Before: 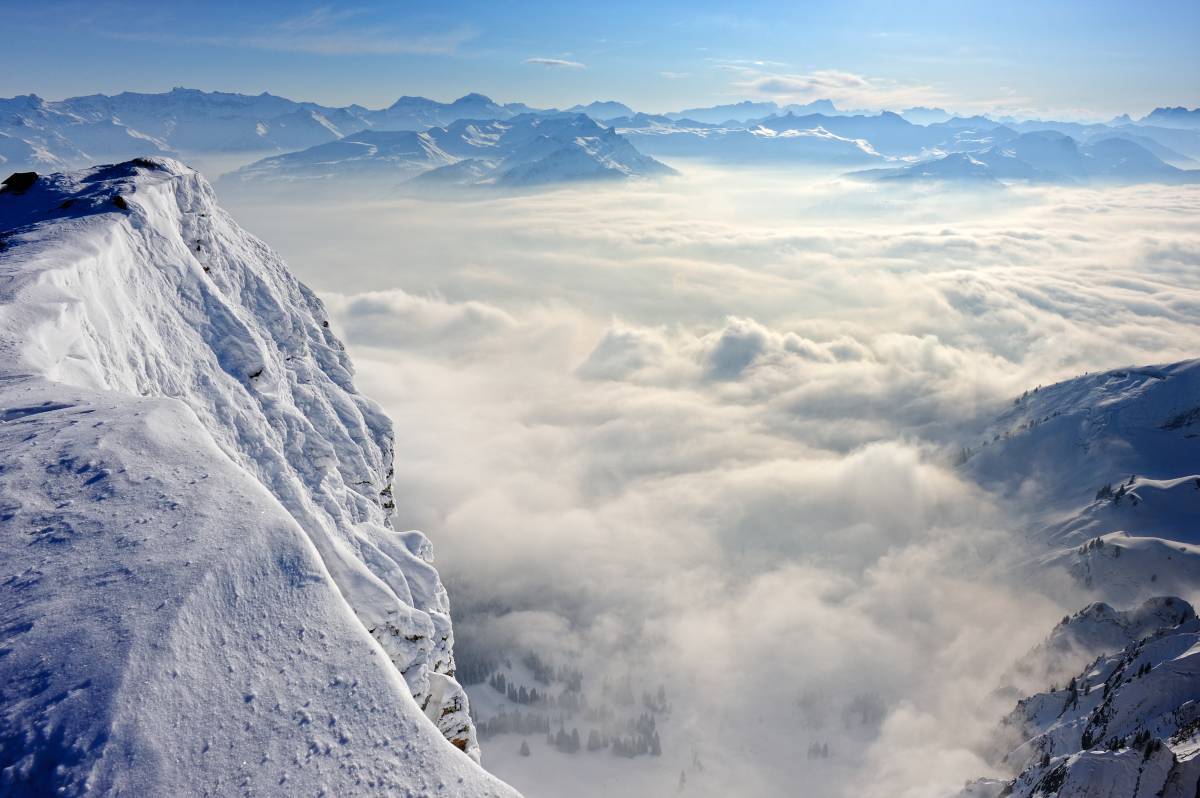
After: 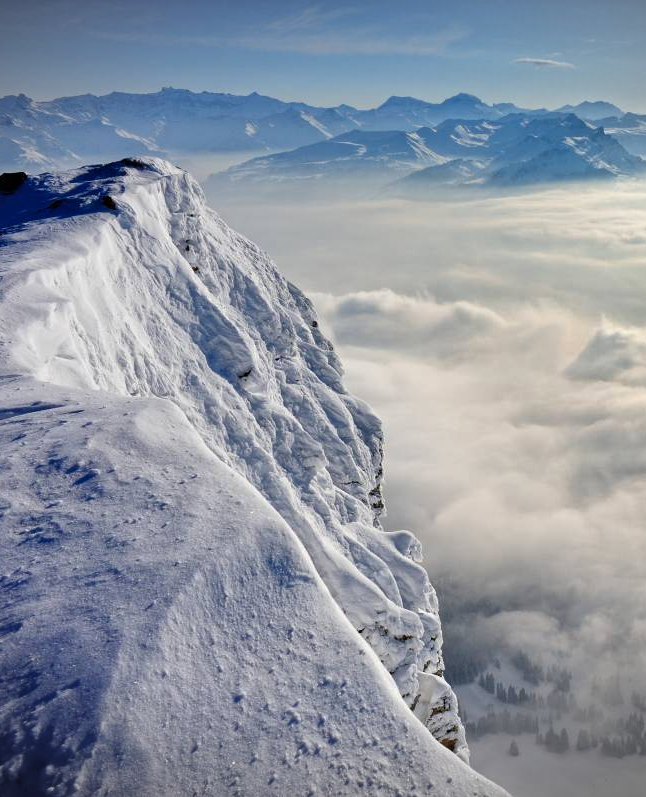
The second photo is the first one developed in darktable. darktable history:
color balance rgb: perceptual saturation grading › global saturation 0.893%, global vibrance 9.199%
shadows and highlights: low approximation 0.01, soften with gaussian
crop: left 0.926%, right 45.198%, bottom 0.079%
vignetting: fall-off start 97.12%, width/height ratio 1.184, unbound false
